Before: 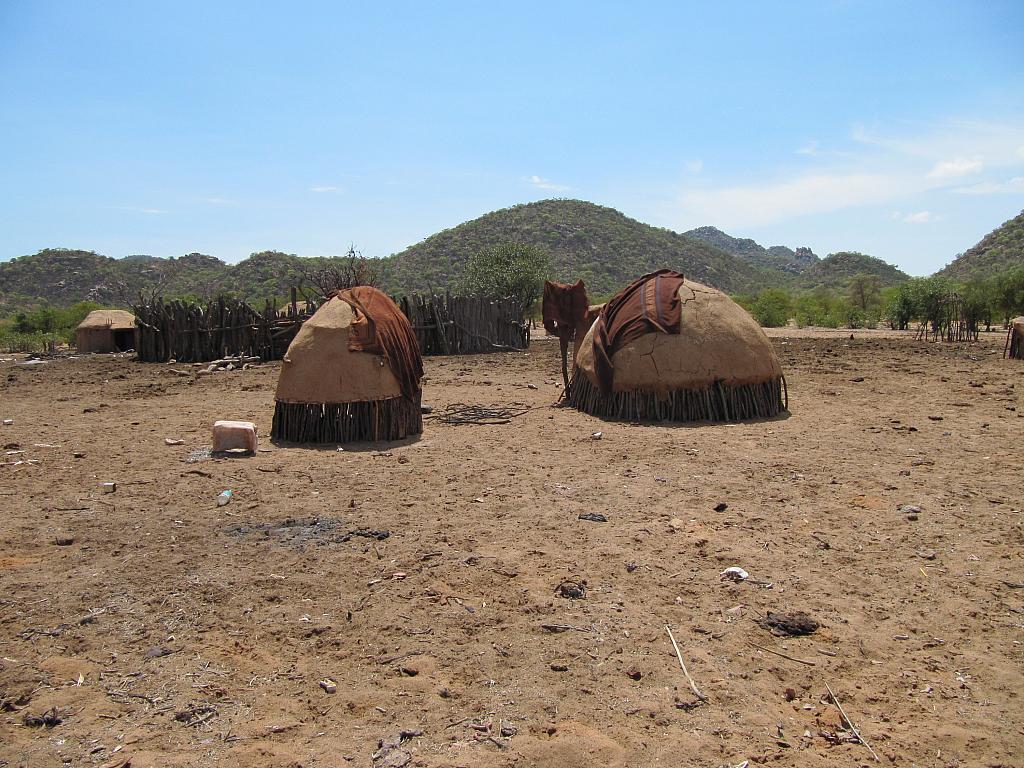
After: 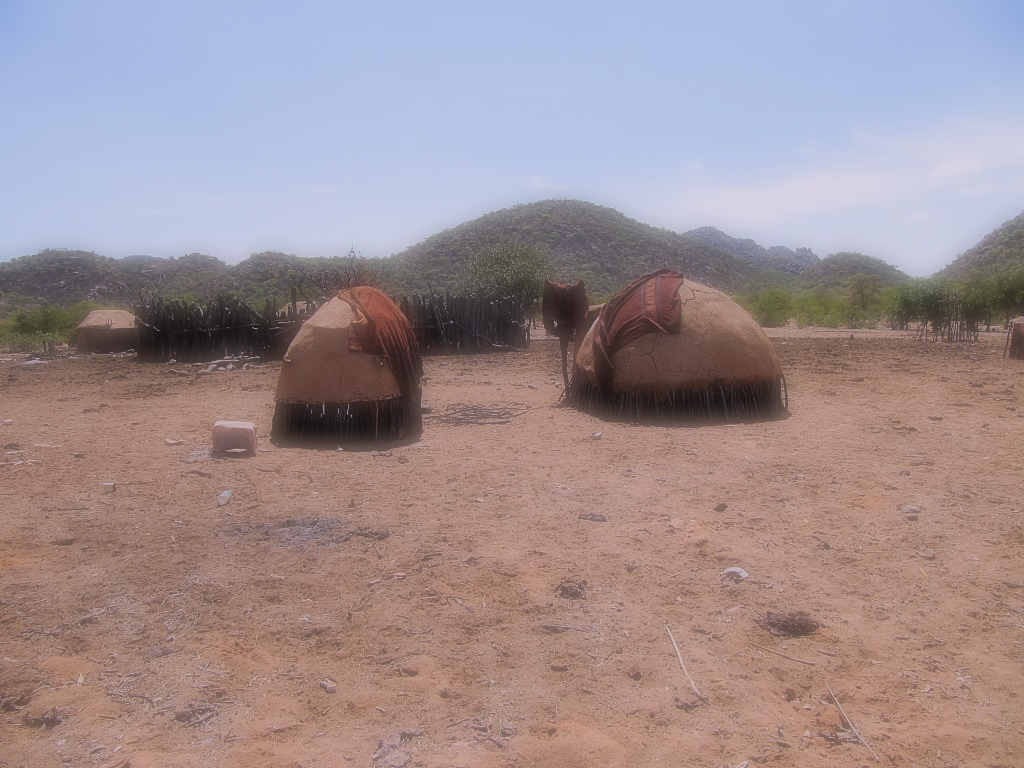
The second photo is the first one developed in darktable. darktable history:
white balance: red 1.066, blue 1.119
filmic rgb: black relative exposure -7.65 EV, white relative exposure 4.56 EV, hardness 3.61
soften: on, module defaults
